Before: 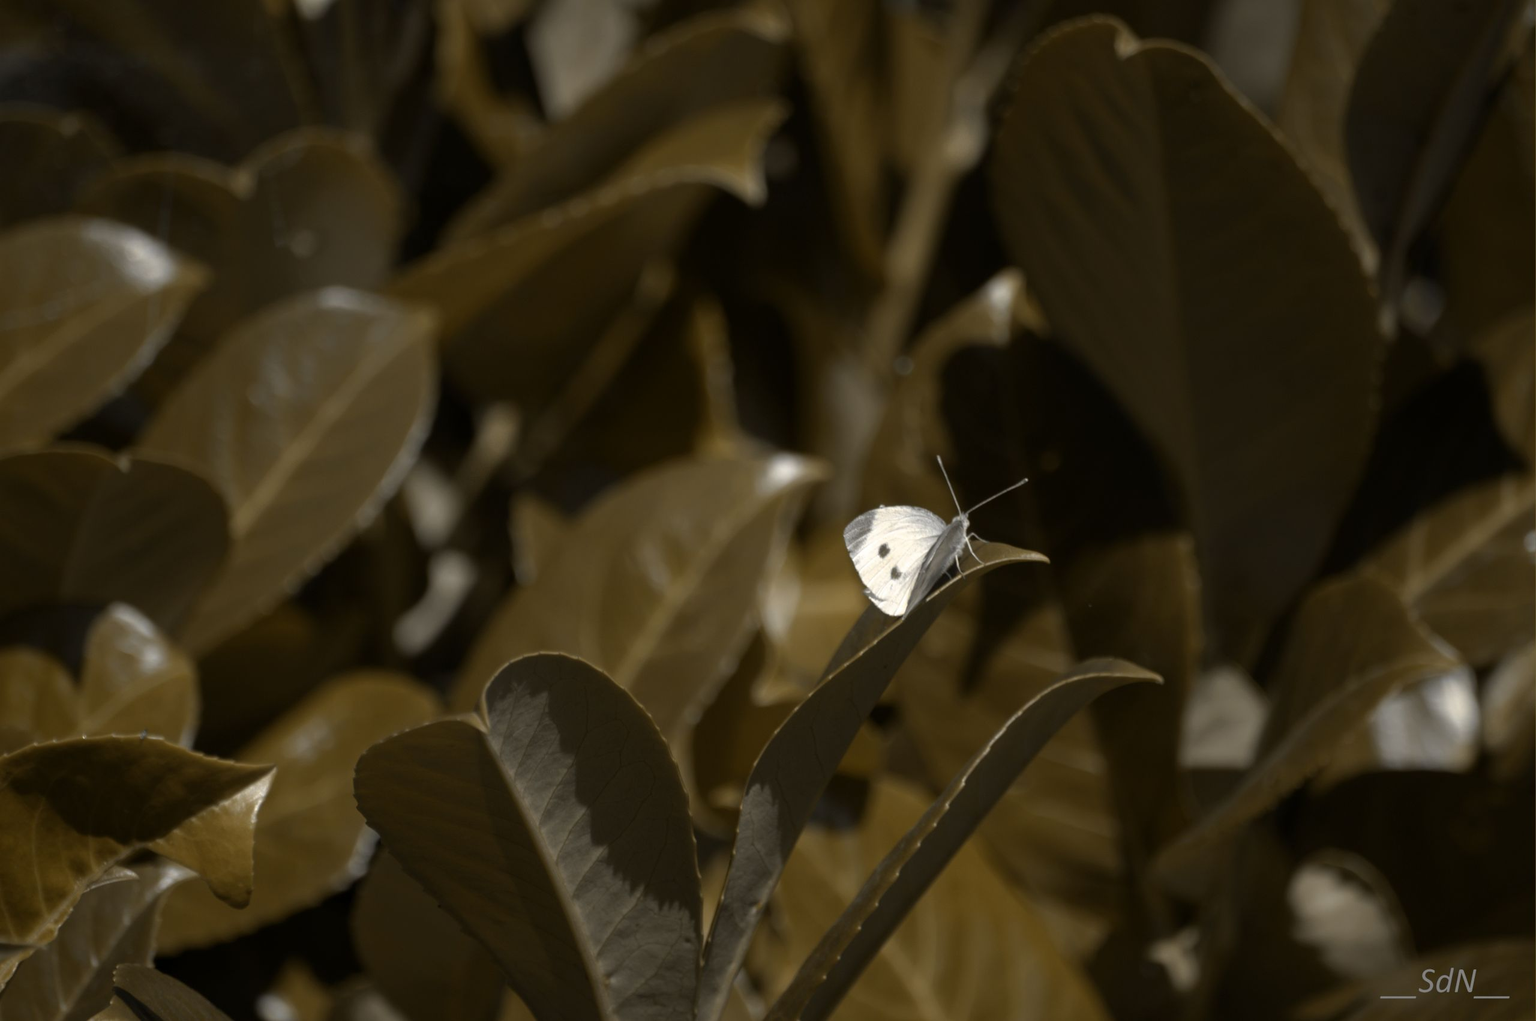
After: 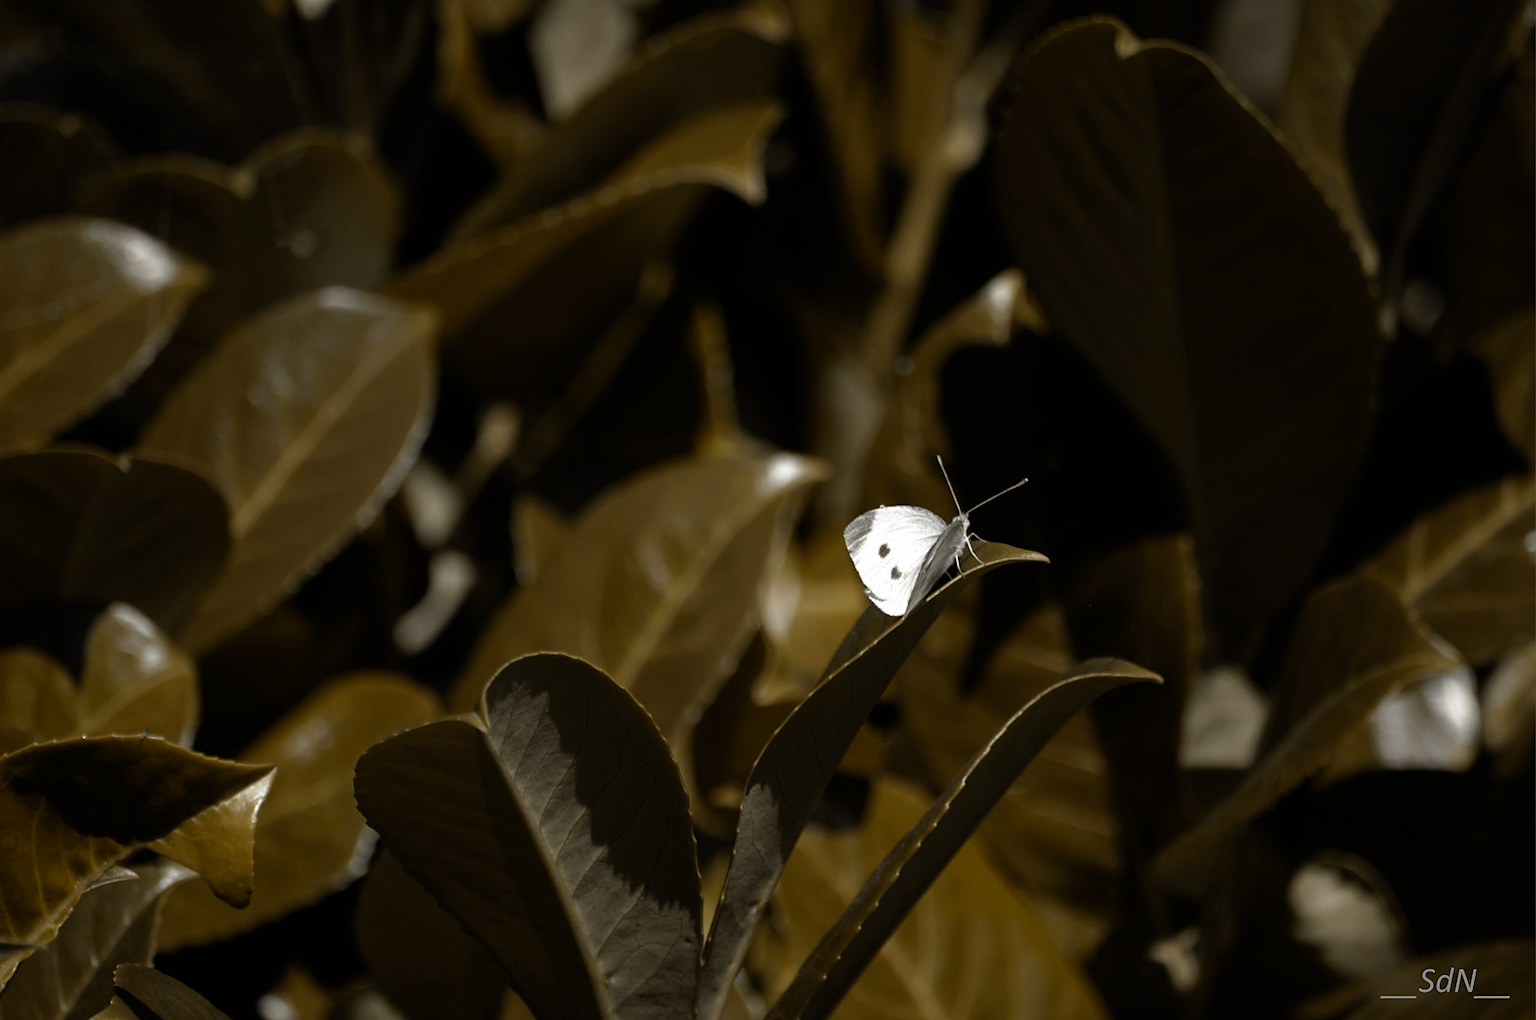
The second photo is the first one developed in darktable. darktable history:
tone equalizer: edges refinement/feathering 500, mask exposure compensation -1.57 EV, preserve details no
sharpen: on, module defaults
filmic rgb: black relative exposure -7.98 EV, white relative exposure 2.47 EV, hardness 6.39, preserve chrominance no, color science v5 (2021)
